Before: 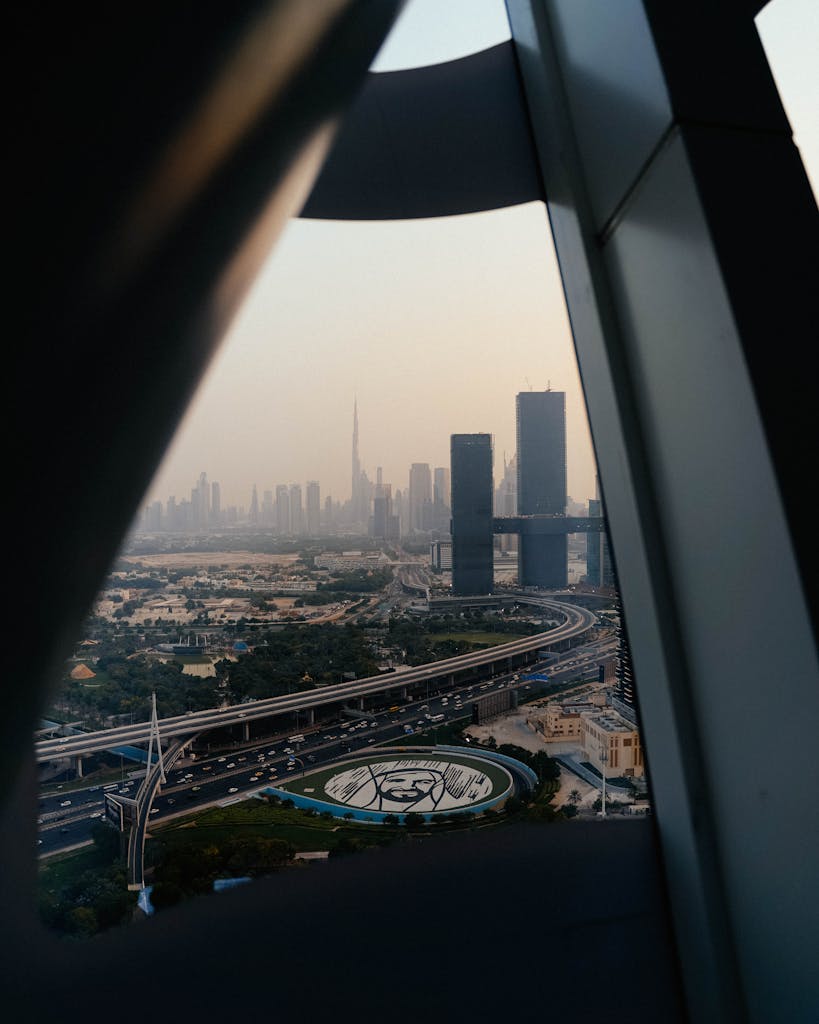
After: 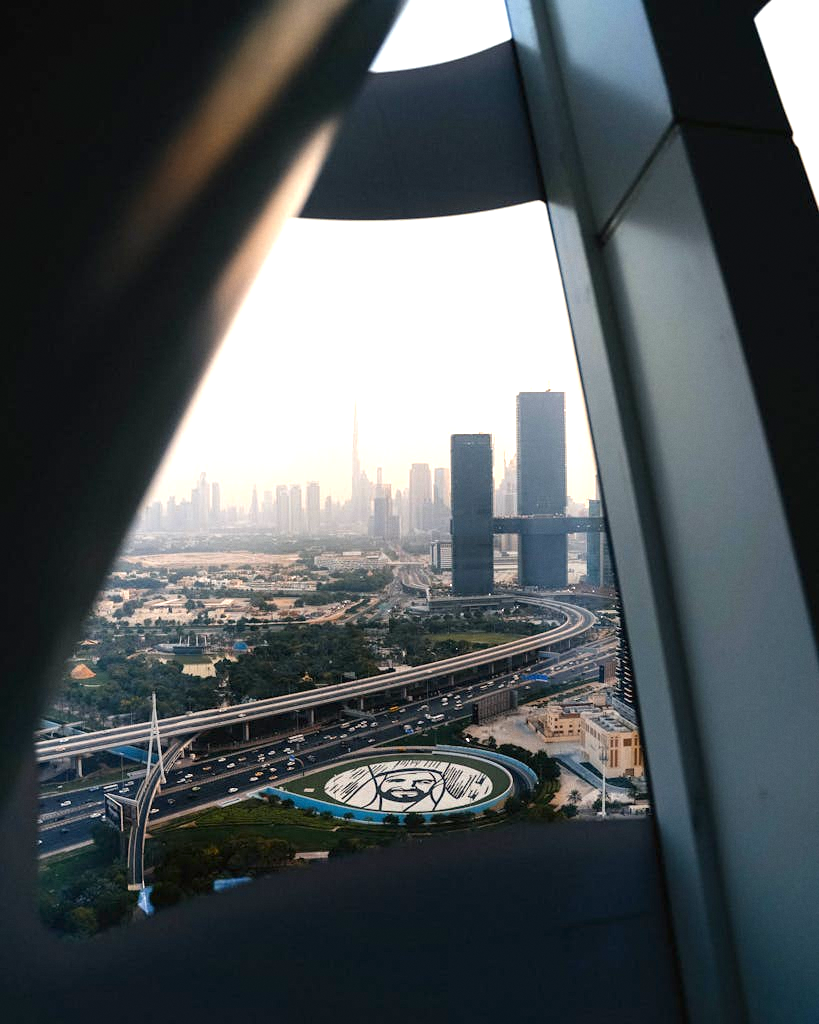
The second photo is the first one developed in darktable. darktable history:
grain: coarseness 14.57 ISO, strength 8.8%
exposure: black level correction 0, exposure 1.2 EV, compensate highlight preservation false
